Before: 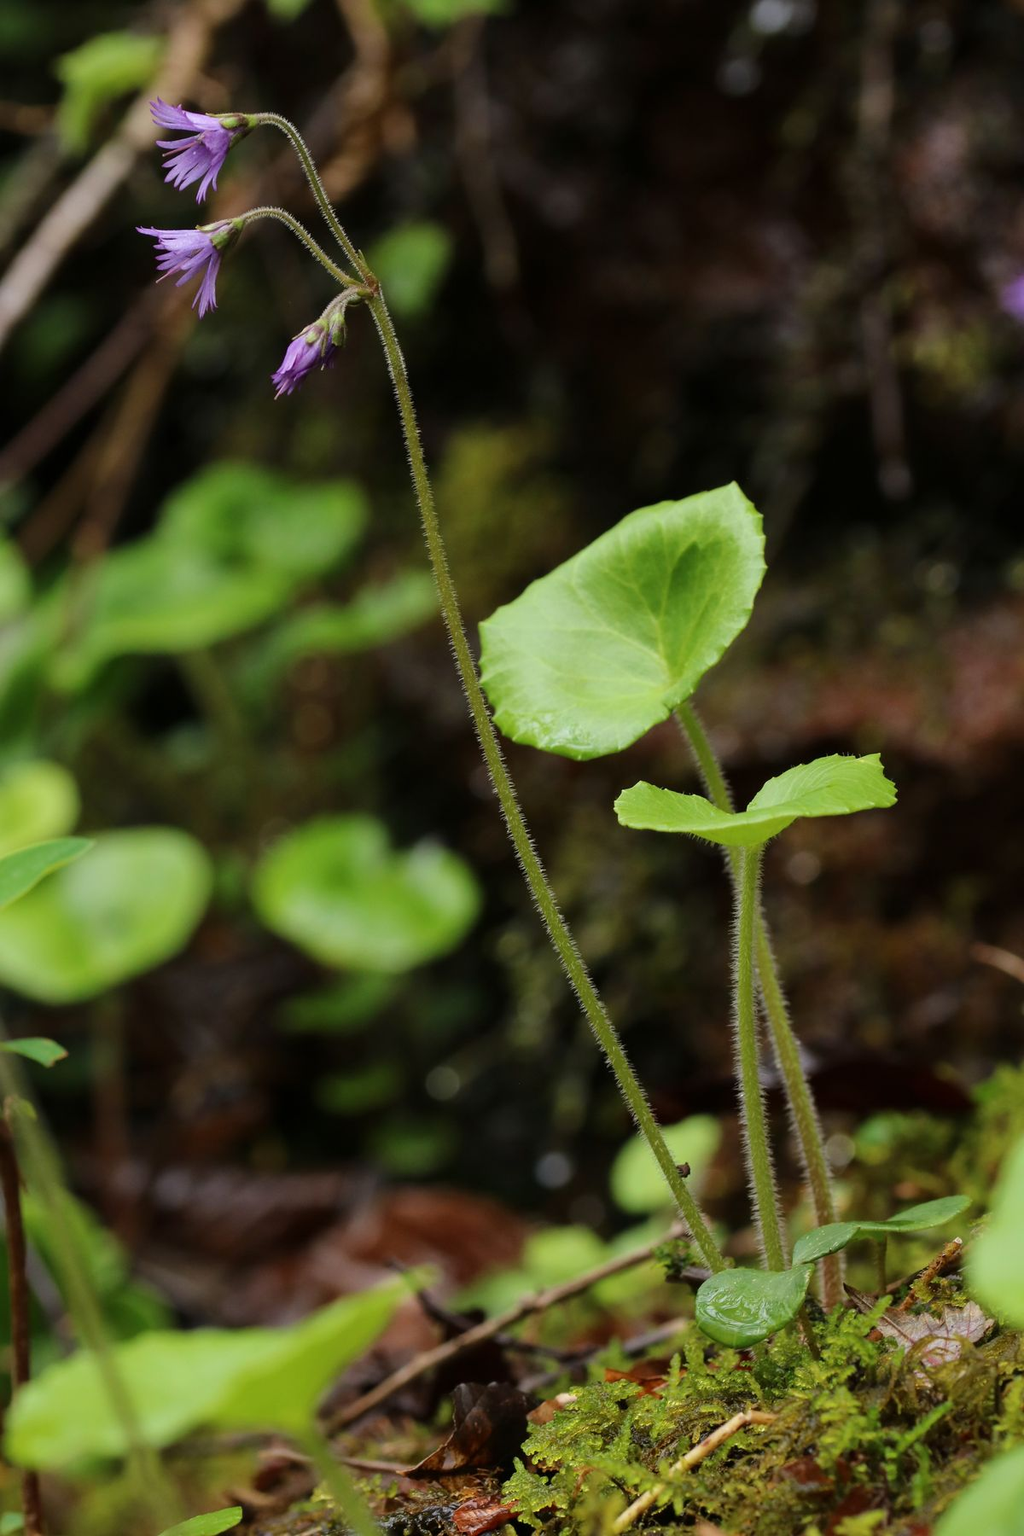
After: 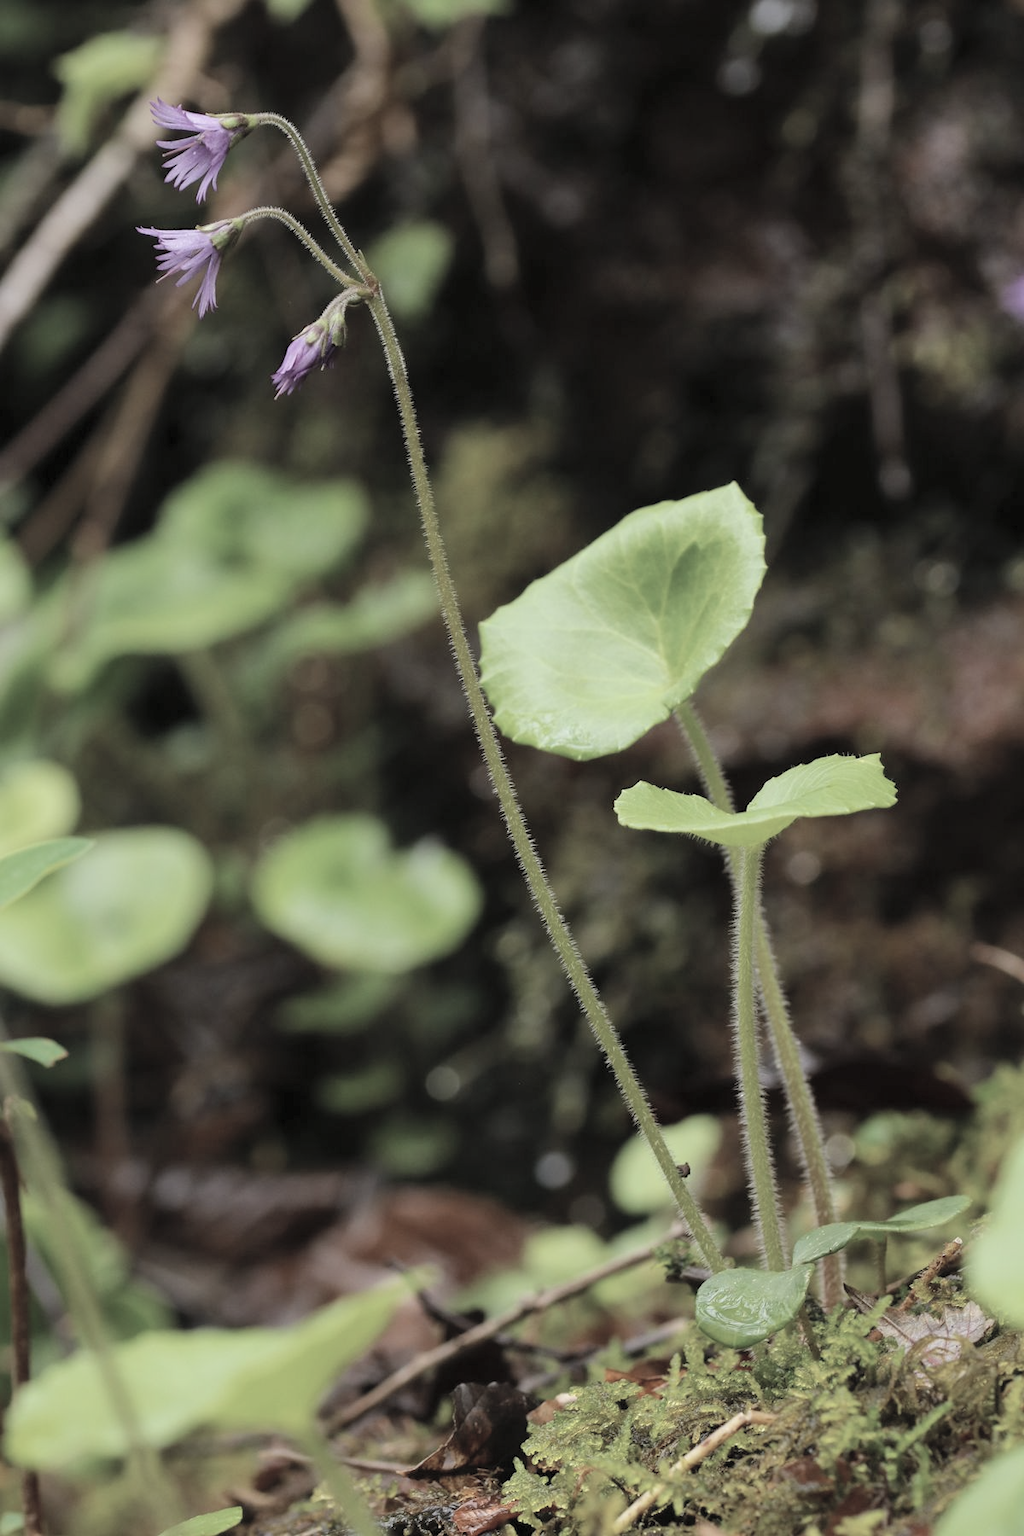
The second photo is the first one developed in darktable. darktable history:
contrast brightness saturation: brightness 0.18, saturation -0.492
